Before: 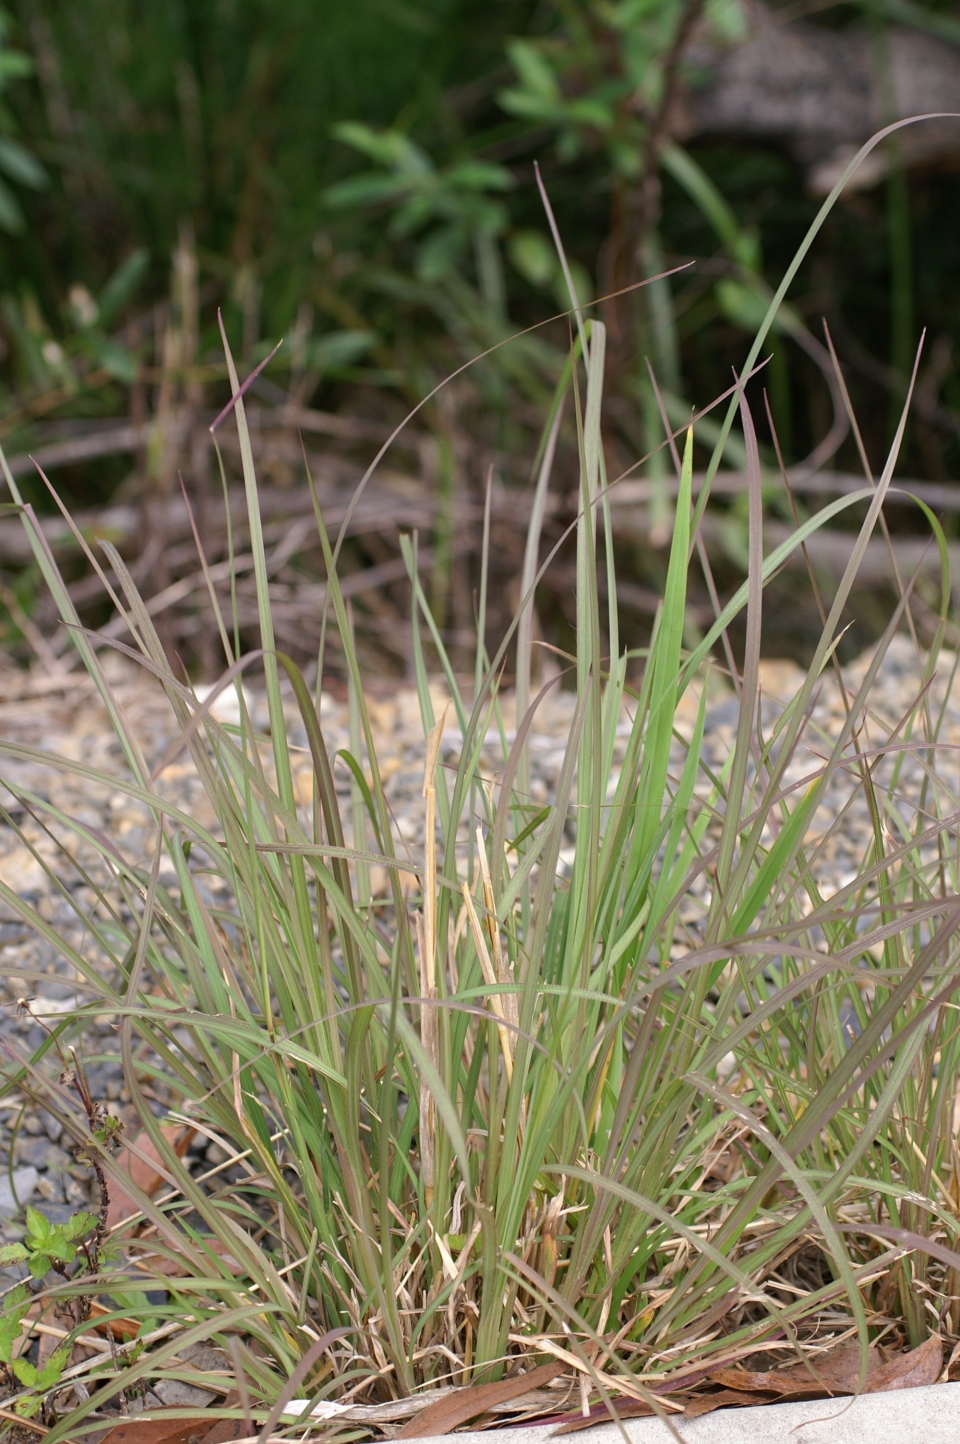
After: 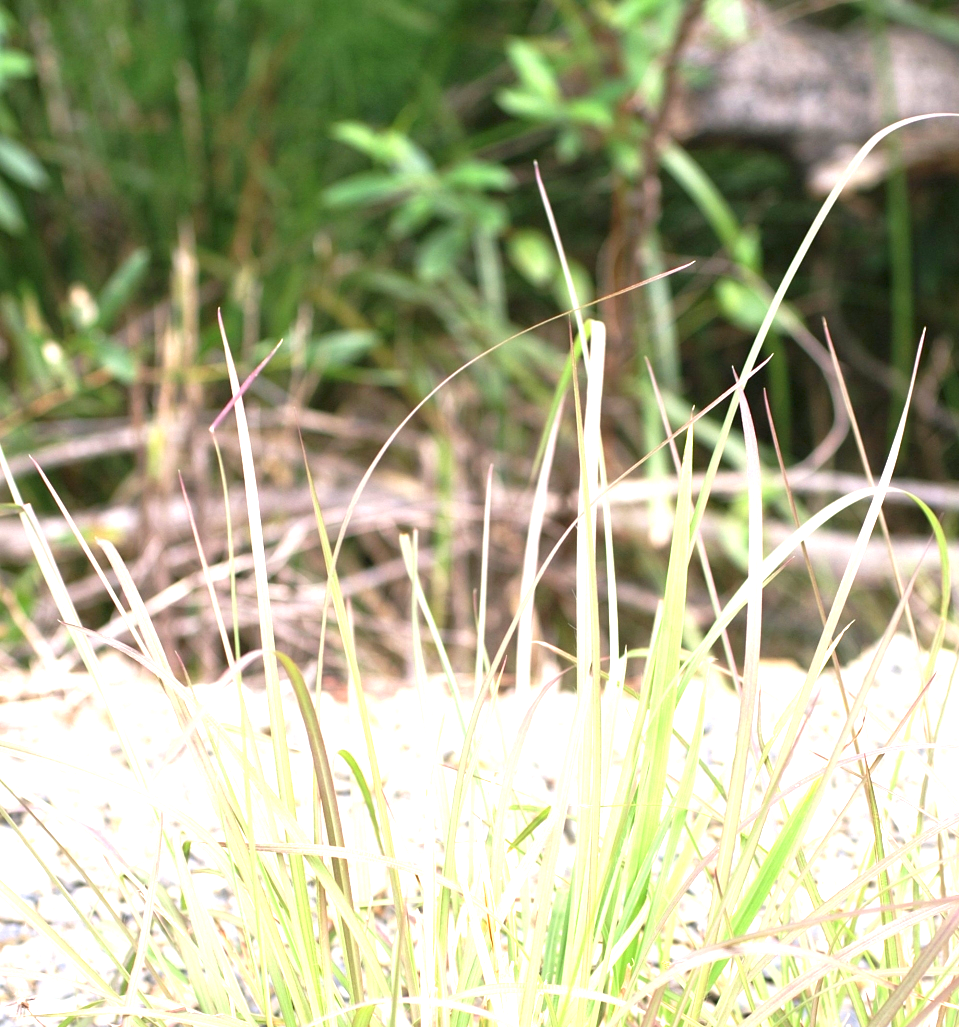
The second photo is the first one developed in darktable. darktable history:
exposure: exposure 1.991 EV, compensate highlight preservation false
tone equalizer: mask exposure compensation -0.5 EV
crop: right 0%, bottom 28.82%
